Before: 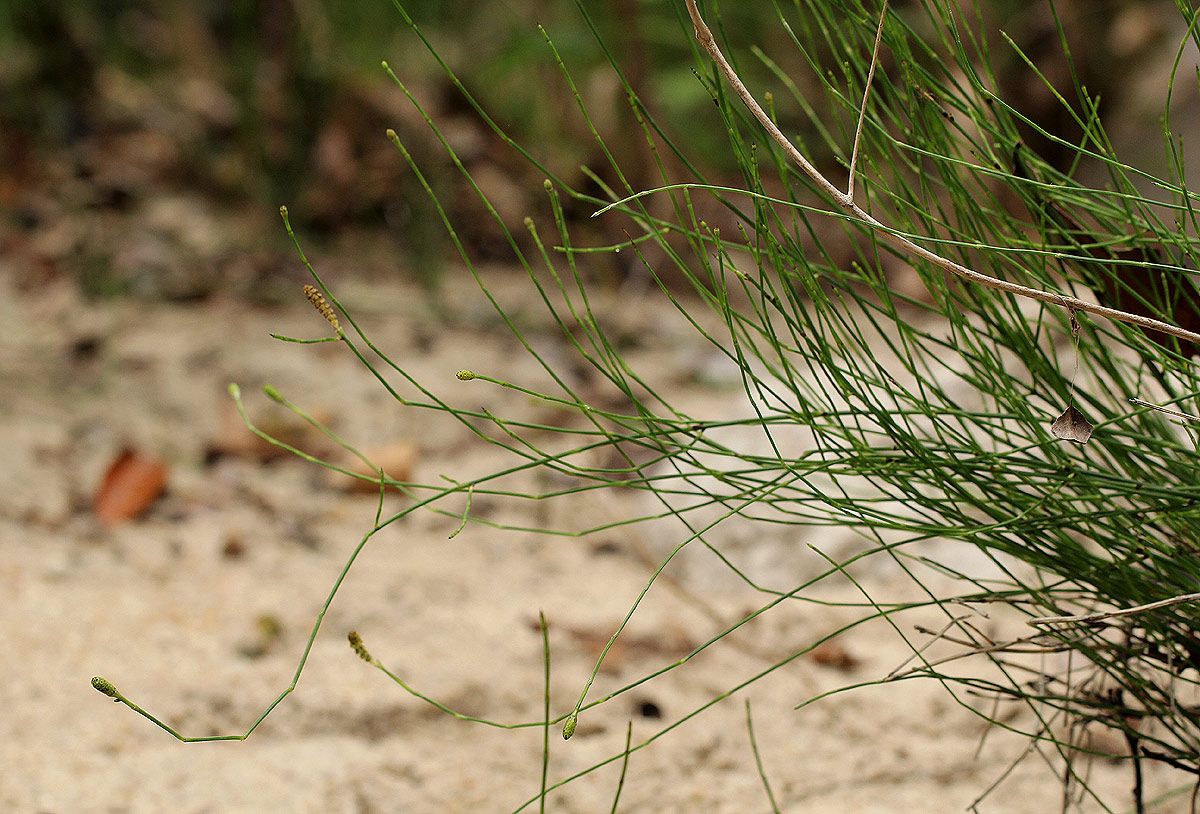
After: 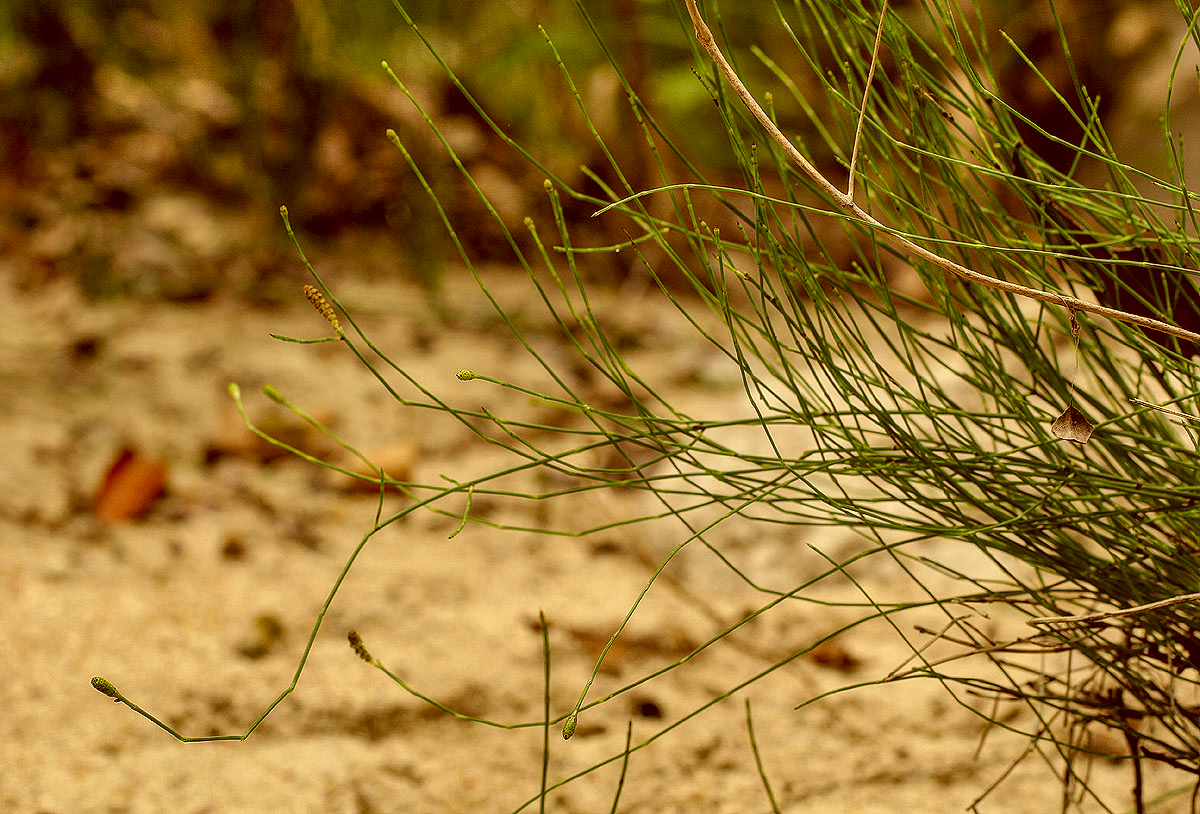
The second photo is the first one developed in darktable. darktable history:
local contrast: detail 130%
shadows and highlights: soften with gaussian
color correction: highlights a* 1.16, highlights b* 23.83, shadows a* 15.42, shadows b* 24.76
